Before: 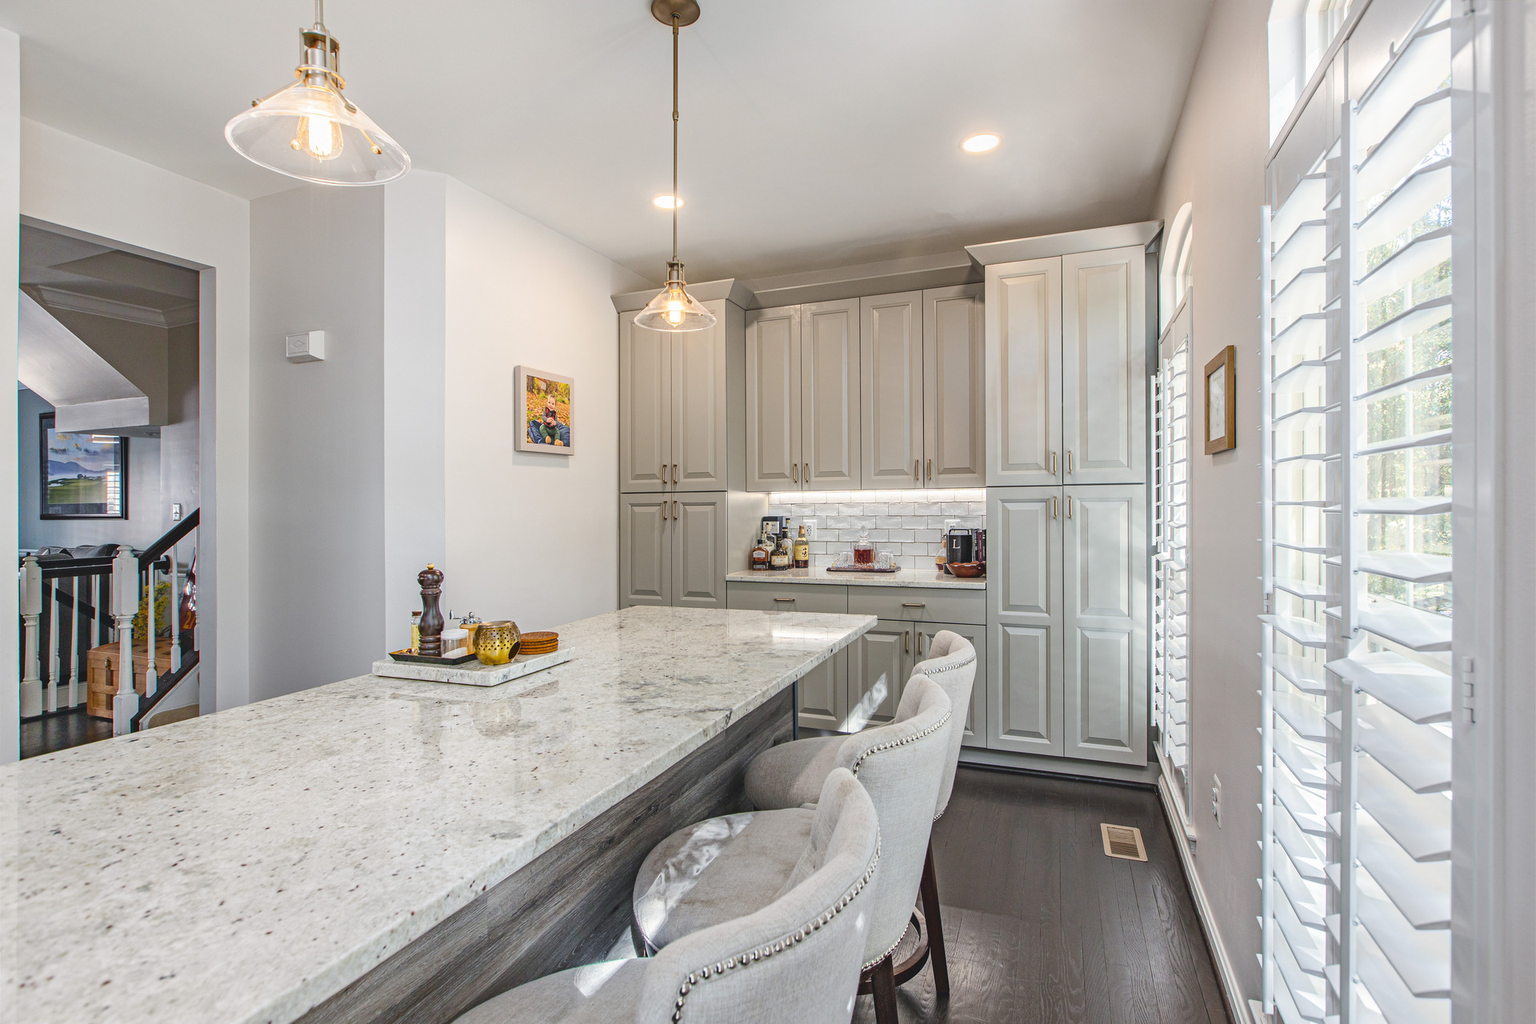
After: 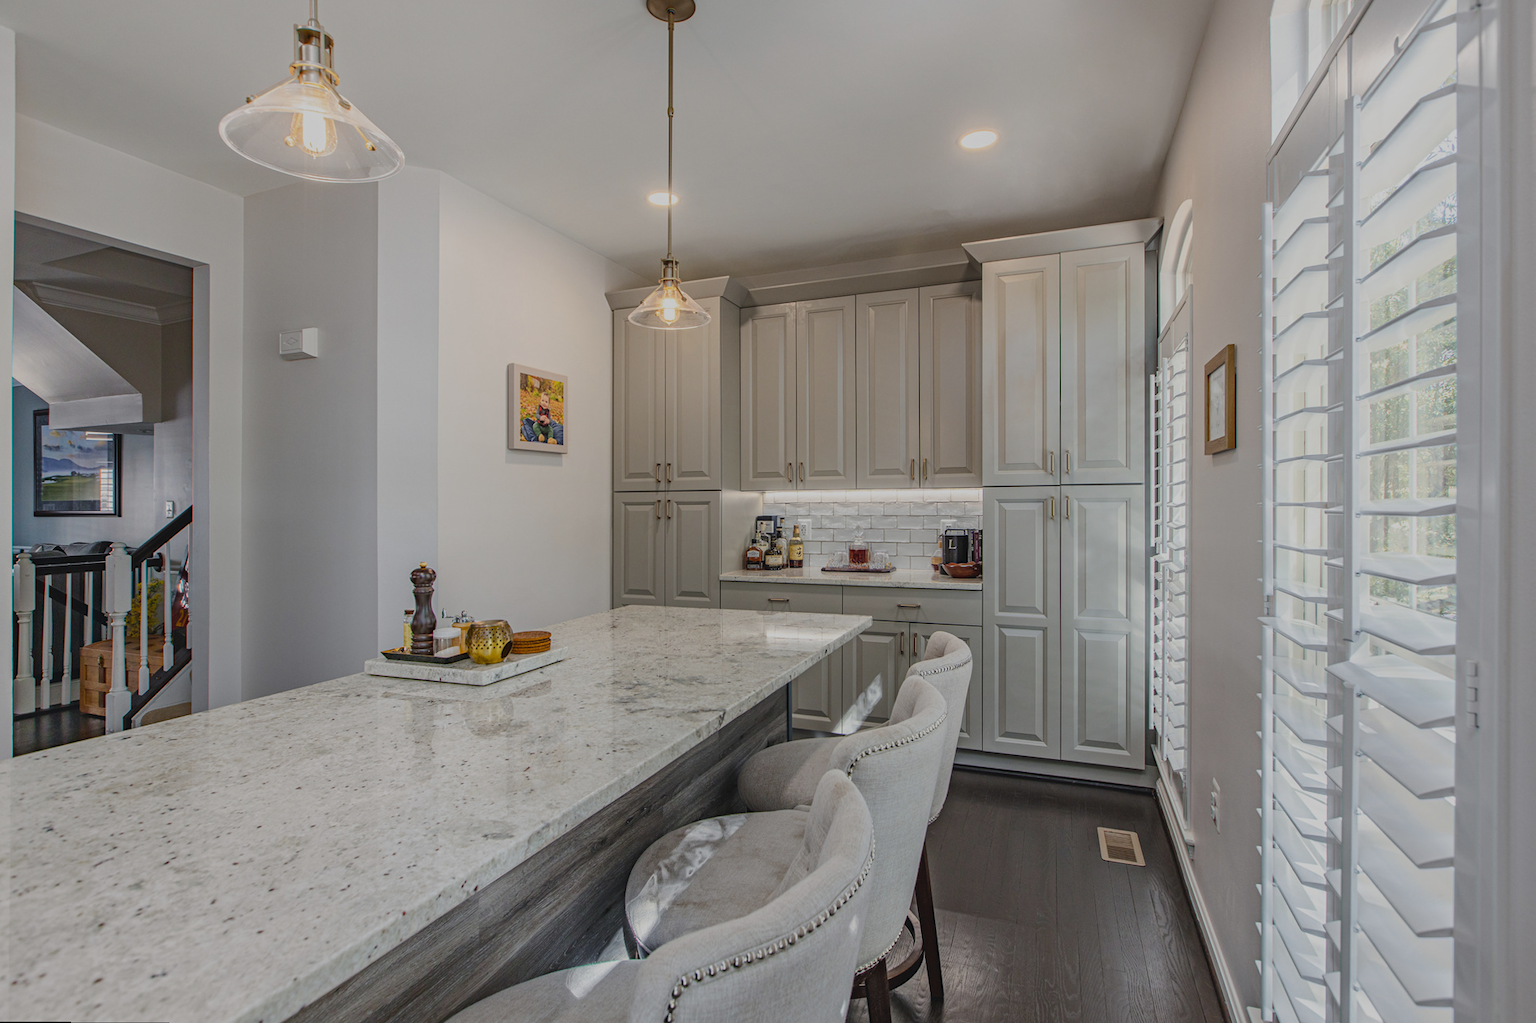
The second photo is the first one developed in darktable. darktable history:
rotate and perspective: rotation 0.192°, lens shift (horizontal) -0.015, crop left 0.005, crop right 0.996, crop top 0.006, crop bottom 0.99
exposure: black level correction 0, exposure -0.766 EV, compensate highlight preservation false
